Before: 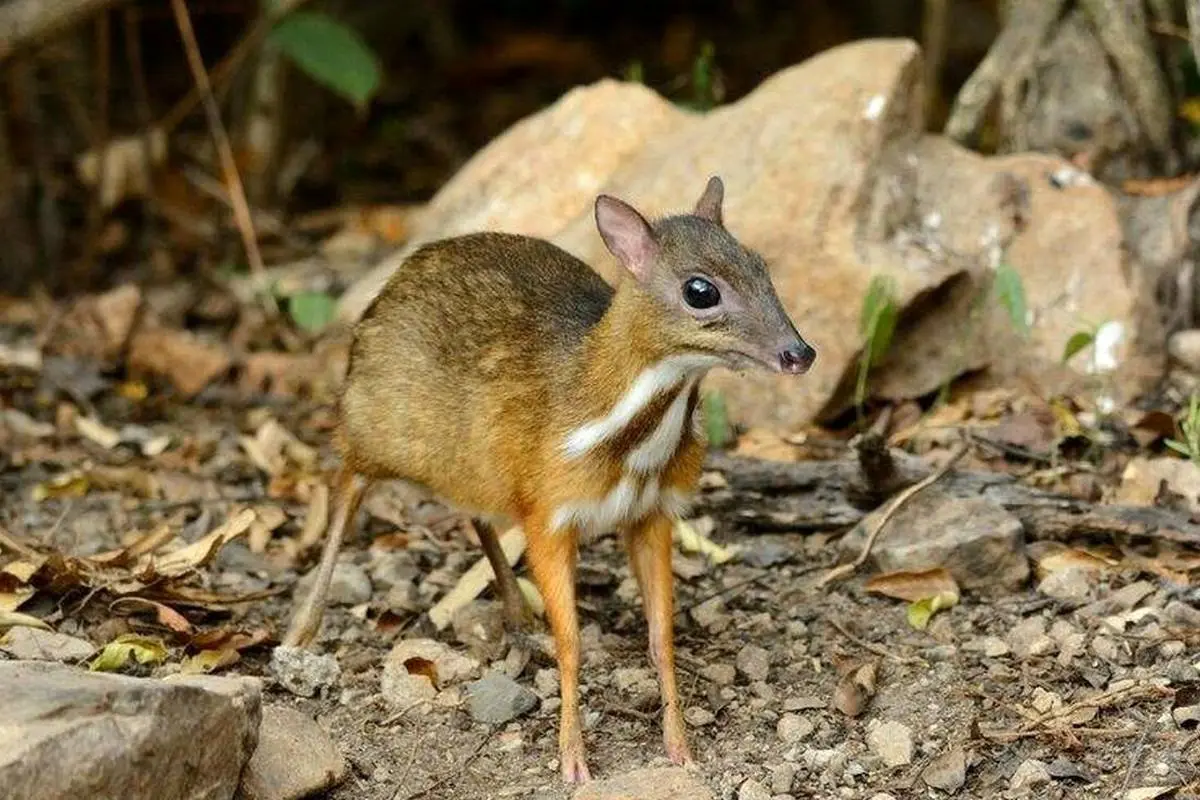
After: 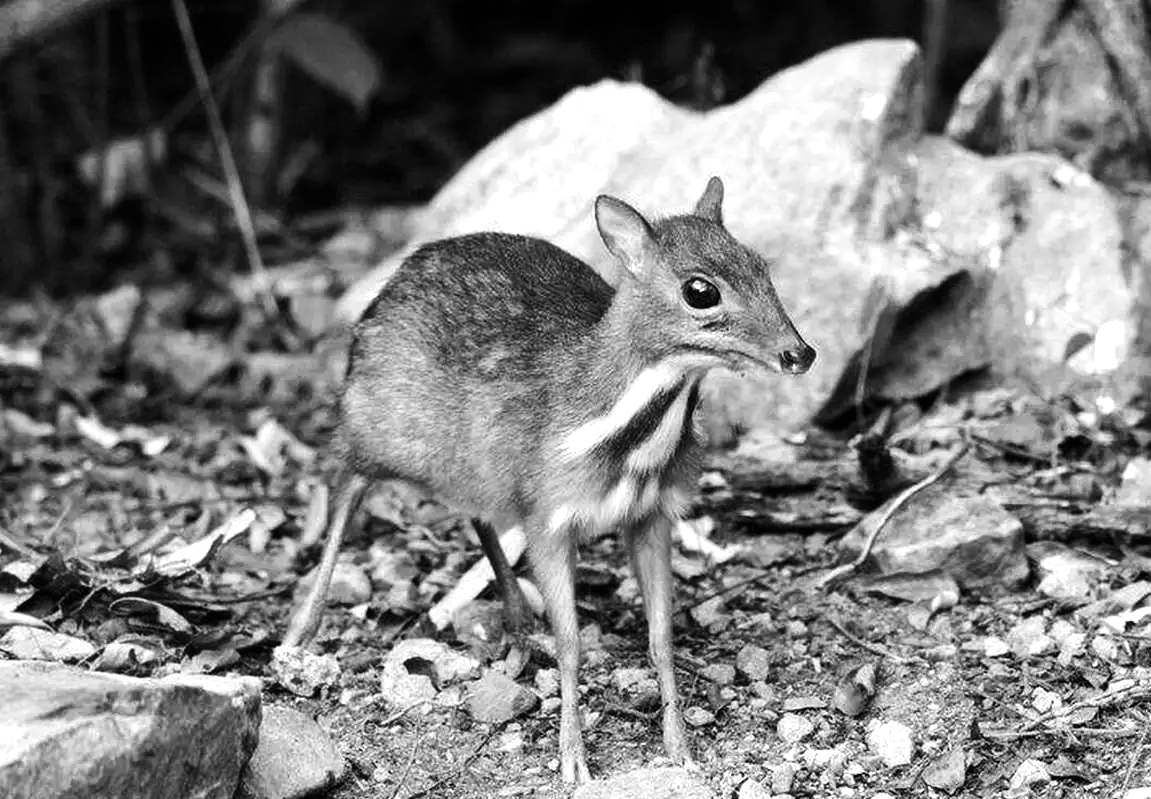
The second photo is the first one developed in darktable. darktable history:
color calibration: output gray [0.22, 0.42, 0.37, 0], illuminant custom, x 0.388, y 0.387, temperature 3828.11 K
tone equalizer: -8 EV -0.746 EV, -7 EV -0.733 EV, -6 EV -0.572 EV, -5 EV -0.383 EV, -3 EV 0.377 EV, -2 EV 0.6 EV, -1 EV 0.694 EV, +0 EV 0.736 EV, edges refinement/feathering 500, mask exposure compensation -1.57 EV, preserve details no
crop: right 4.033%, bottom 0.043%
color balance rgb: shadows fall-off 299.217%, white fulcrum 1.98 EV, highlights fall-off 299.927%, perceptual saturation grading › global saturation 10.131%, perceptual brilliance grading › global brilliance 2.648%, perceptual brilliance grading › highlights -3.472%, perceptual brilliance grading › shadows 3.393%, mask middle-gray fulcrum 100%, global vibrance 20%, contrast gray fulcrum 38.232%
